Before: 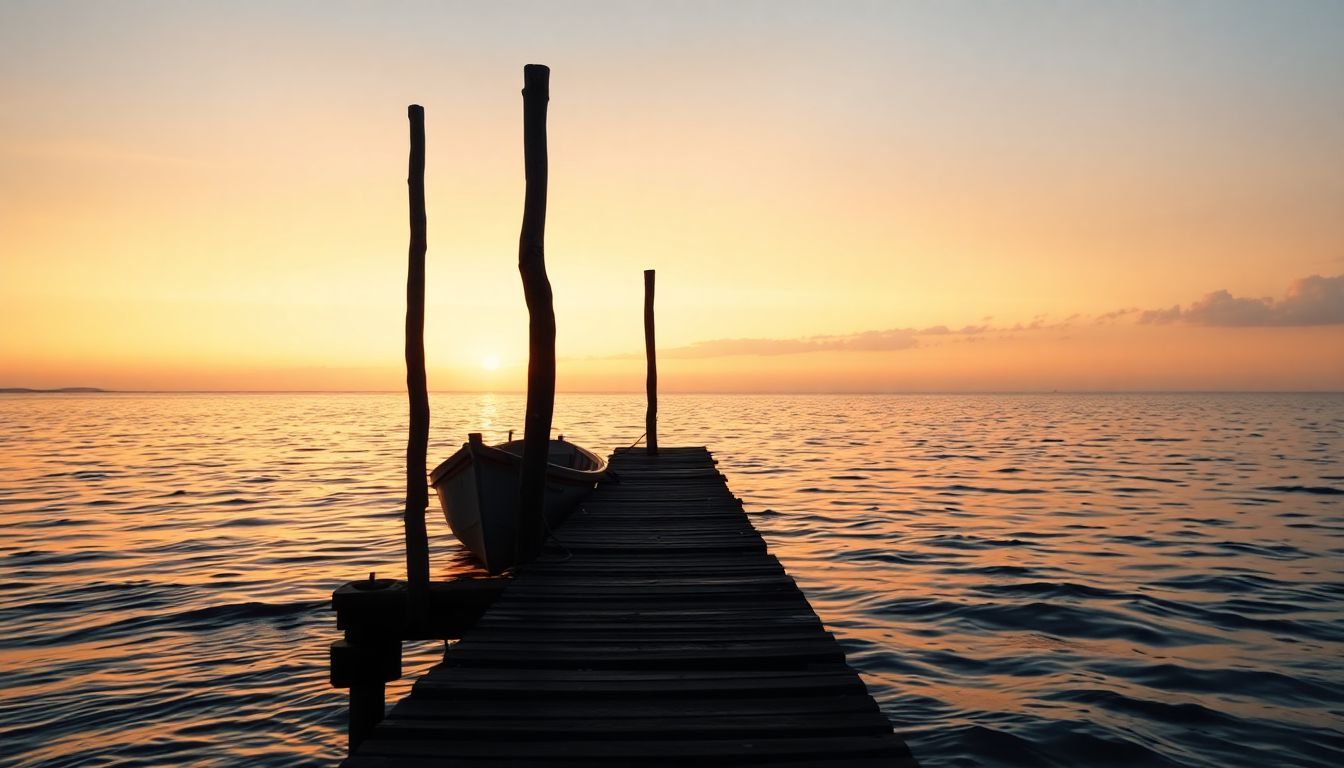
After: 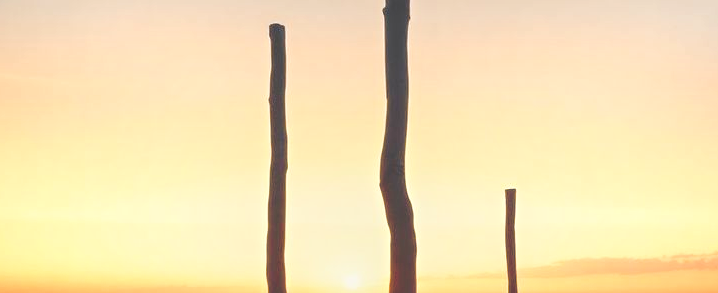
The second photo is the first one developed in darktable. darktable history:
crop: left 10.368%, top 10.612%, right 36.138%, bottom 51.115%
local contrast: highlights 66%, shadows 33%, detail 166%, midtone range 0.2
shadows and highlights: shadows 1.52, highlights 40.66
color balance rgb: shadows lift › luminance -10.236%, linear chroma grading › global chroma 14.774%, perceptual saturation grading › global saturation 20%, perceptual saturation grading › highlights -25.109%, perceptual saturation grading › shadows 23.906%
